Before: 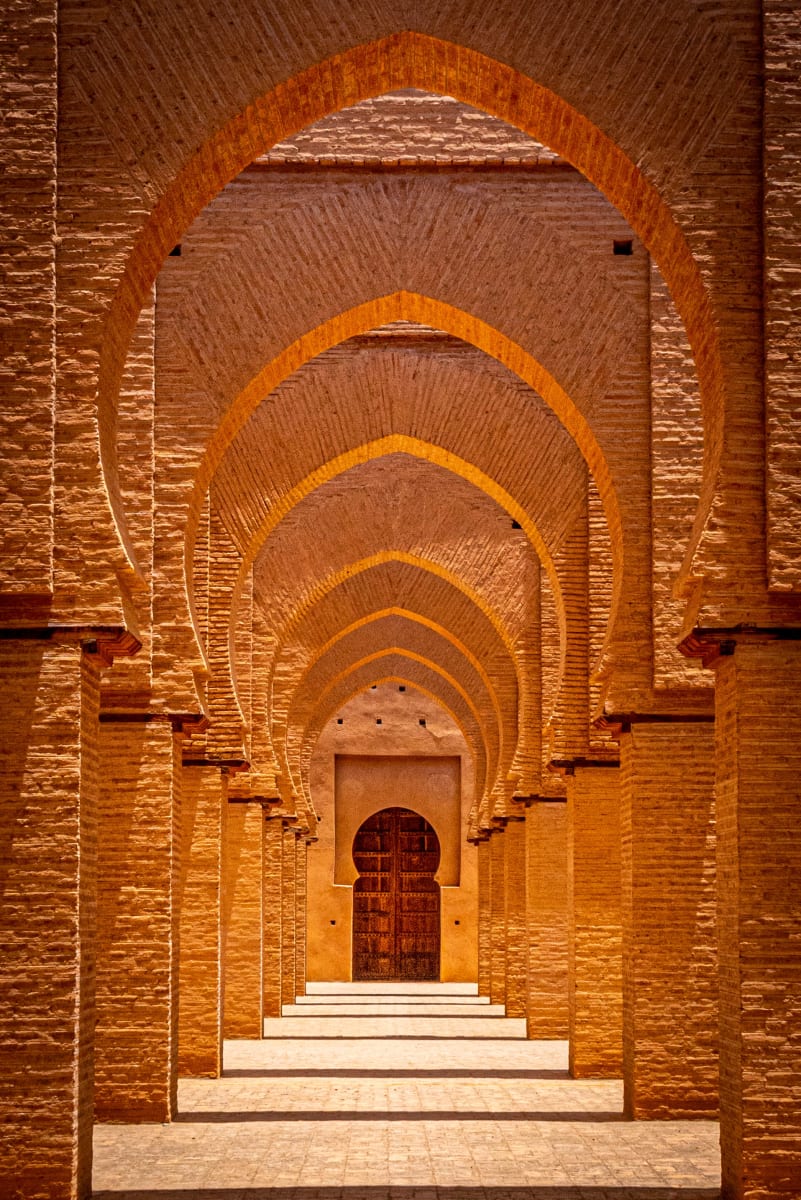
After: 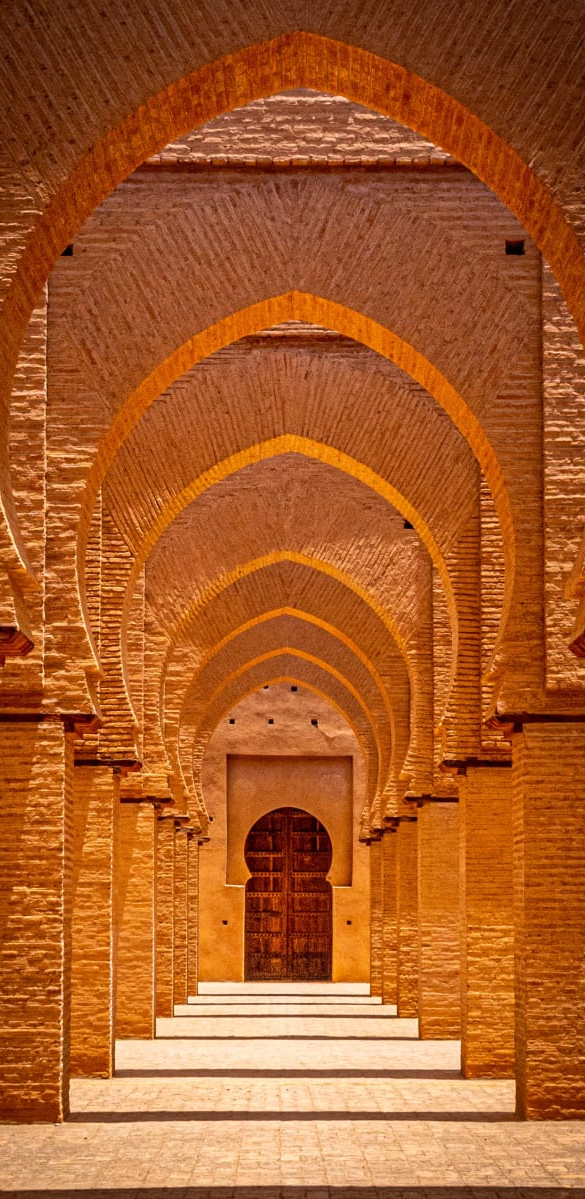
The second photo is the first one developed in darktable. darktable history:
crop: left 13.528%, right 13.403%
velvia: strength 14.46%
